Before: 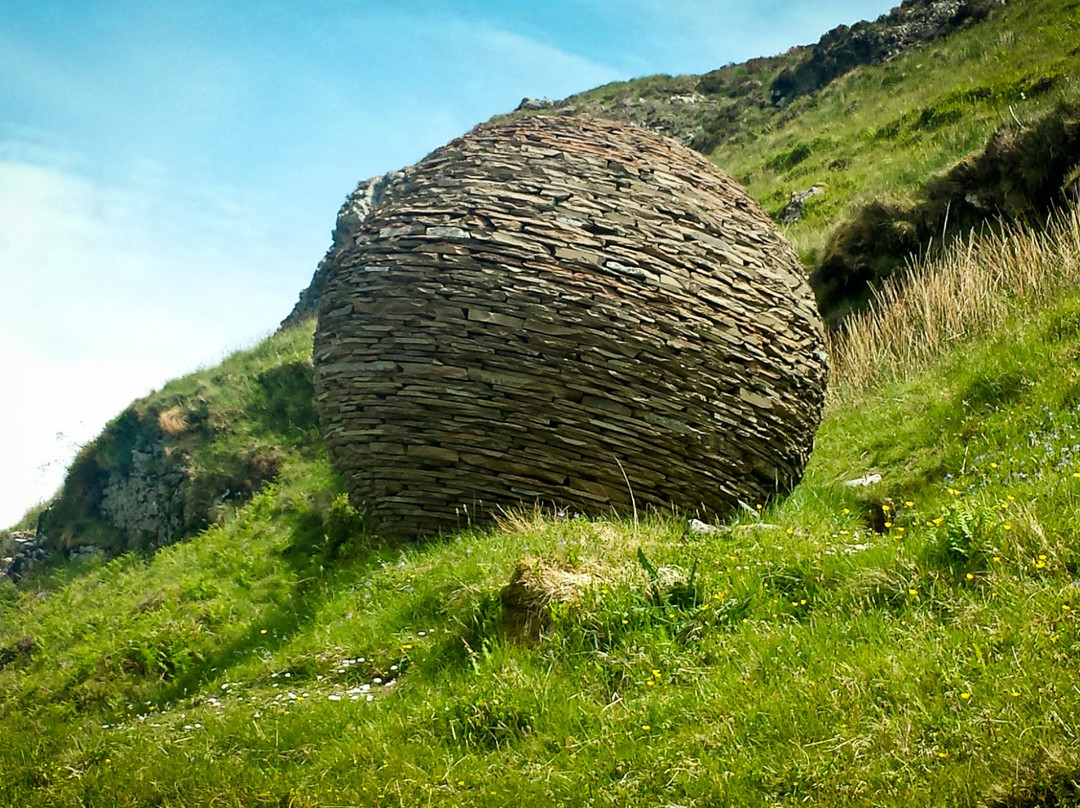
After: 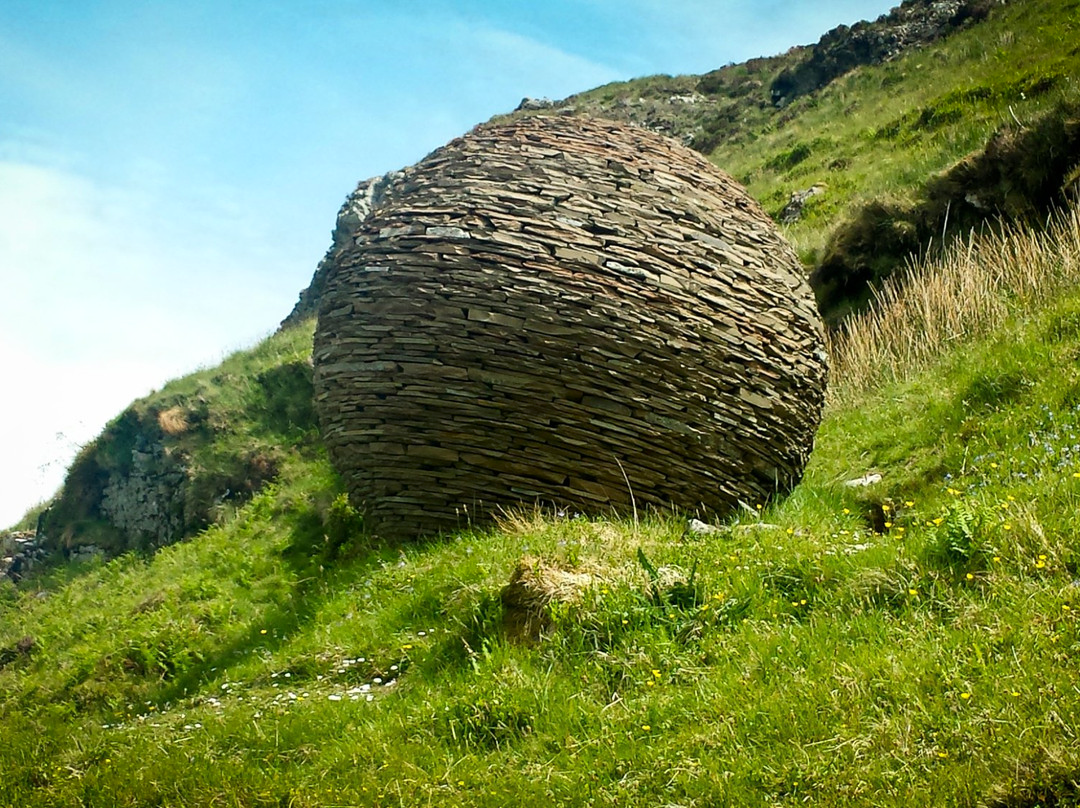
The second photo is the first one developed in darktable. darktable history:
shadows and highlights: shadows -71.18, highlights 33.9, soften with gaussian
